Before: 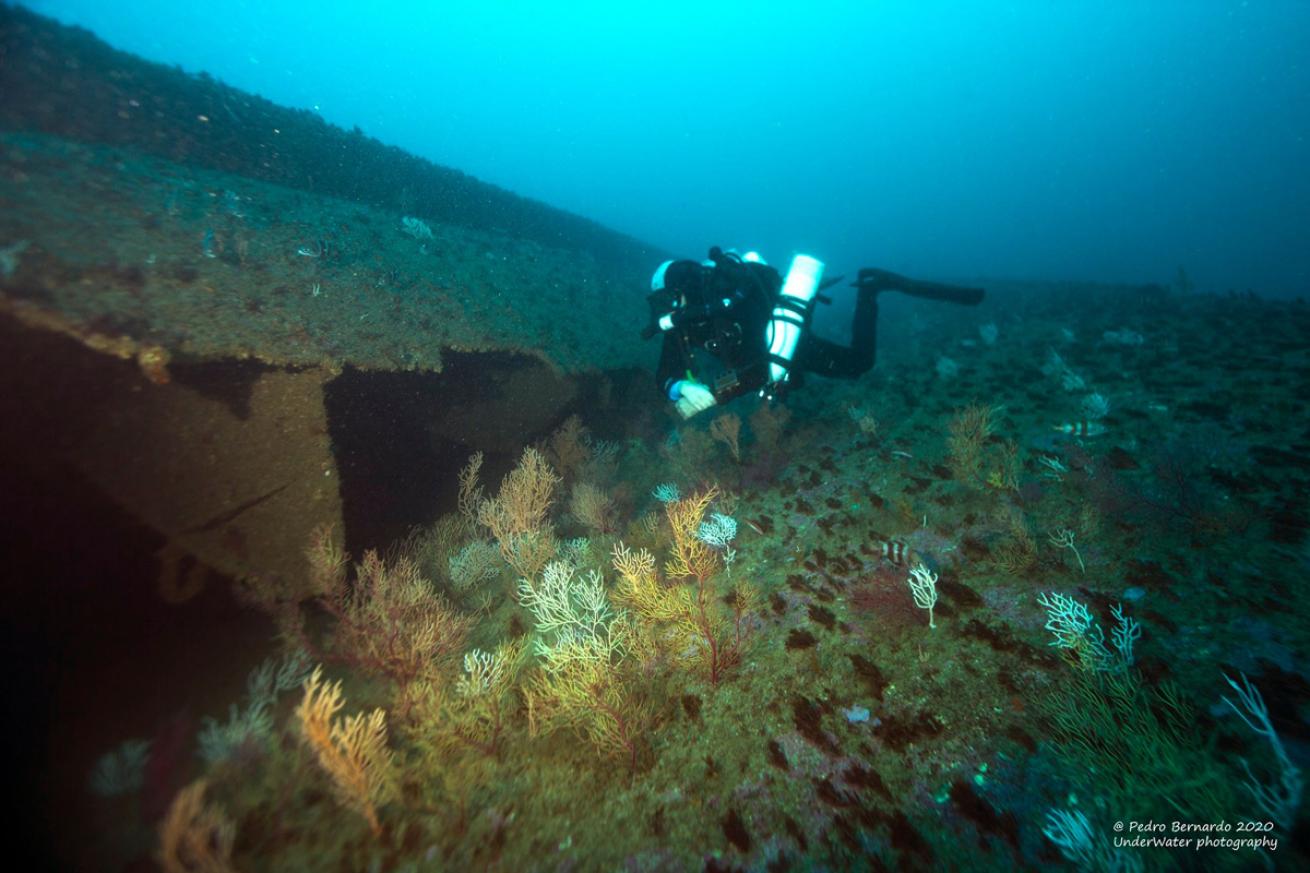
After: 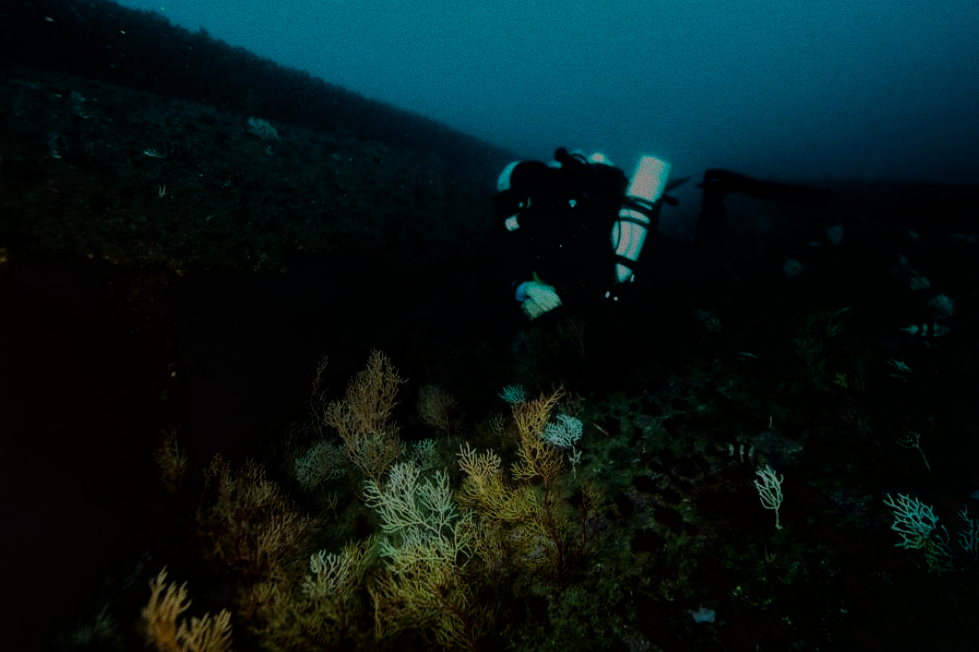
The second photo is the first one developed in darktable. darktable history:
grain: coarseness 0.09 ISO
local contrast: detail 110%
tone curve: curves: ch0 [(0, 0) (0.003, 0.003) (0.011, 0.011) (0.025, 0.025) (0.044, 0.044) (0.069, 0.069) (0.1, 0.099) (0.136, 0.135) (0.177, 0.176) (0.224, 0.223) (0.277, 0.275) (0.335, 0.333) (0.399, 0.396) (0.468, 0.465) (0.543, 0.546) (0.623, 0.625) (0.709, 0.711) (0.801, 0.802) (0.898, 0.898) (1, 1)], preserve colors none
crop and rotate: left 11.831%, top 11.346%, right 13.429%, bottom 13.899%
exposure: black level correction 0.046, exposure -0.228 EV, compensate highlight preservation false
filmic rgb: black relative exposure -7.75 EV, white relative exposure 4.4 EV, threshold 3 EV, hardness 3.76, latitude 50%, contrast 1.1, color science v5 (2021), contrast in shadows safe, contrast in highlights safe, enable highlight reconstruction true
tone equalizer: -8 EV -2 EV, -7 EV -2 EV, -6 EV -2 EV, -5 EV -2 EV, -4 EV -2 EV, -3 EV -2 EV, -2 EV -2 EV, -1 EV -1.63 EV, +0 EV -2 EV
